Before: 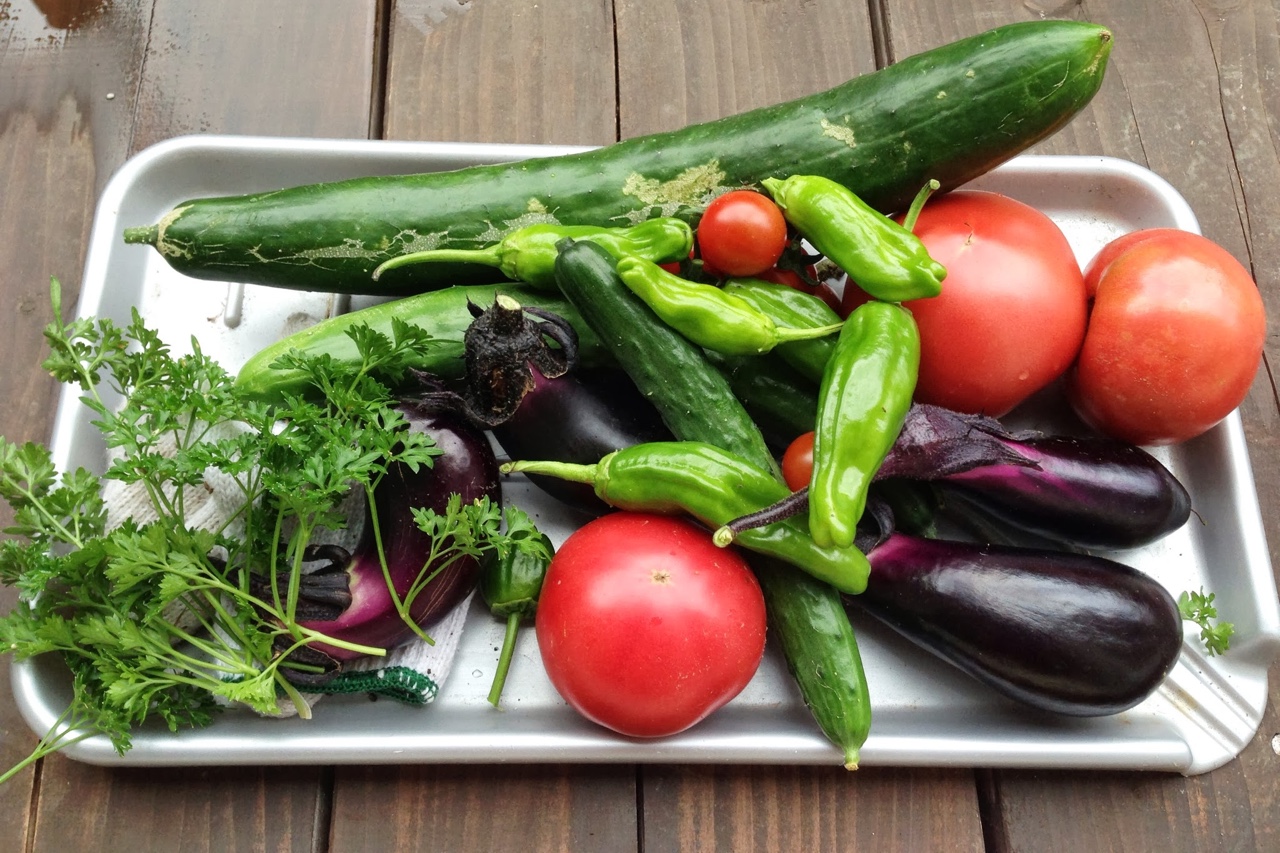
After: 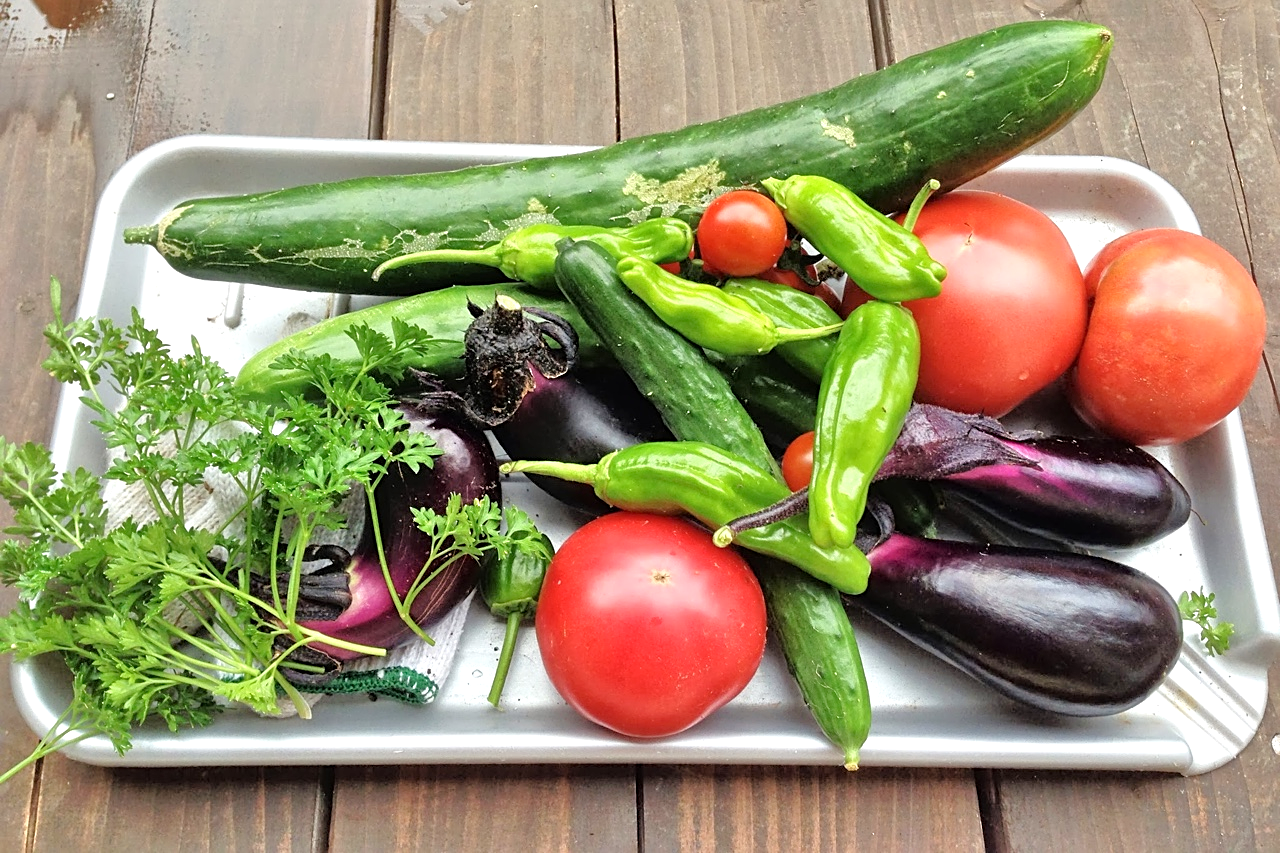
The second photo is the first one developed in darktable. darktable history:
tone equalizer: -7 EV 0.15 EV, -6 EV 0.6 EV, -5 EV 1.15 EV, -4 EV 1.33 EV, -3 EV 1.15 EV, -2 EV 0.6 EV, -1 EV 0.15 EV, mask exposure compensation -0.5 EV
sharpen: on, module defaults
color contrast: green-magenta contrast 0.96
exposure: exposure 0.2 EV, compensate highlight preservation false
